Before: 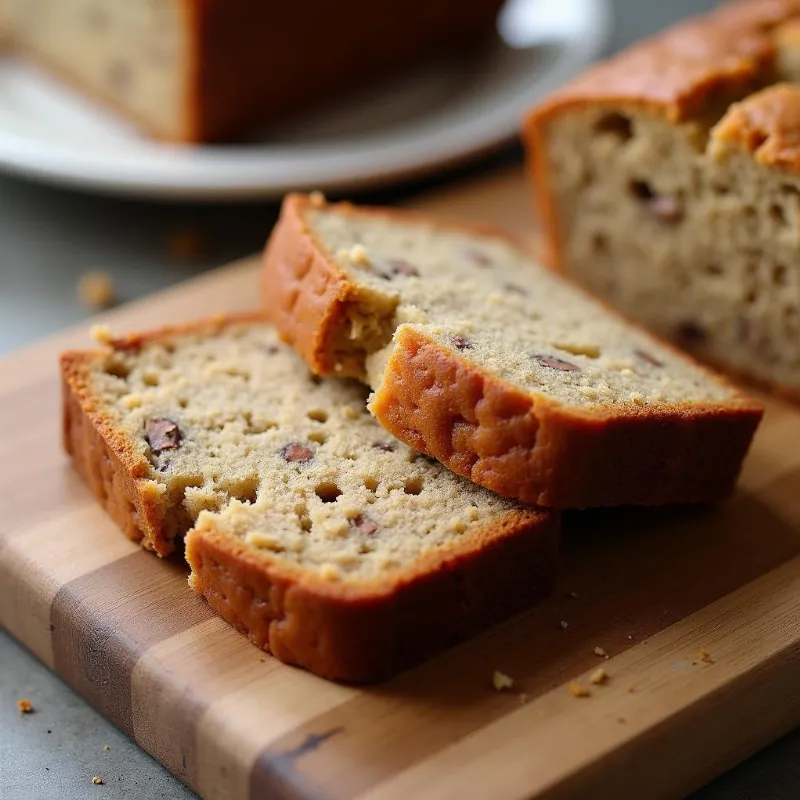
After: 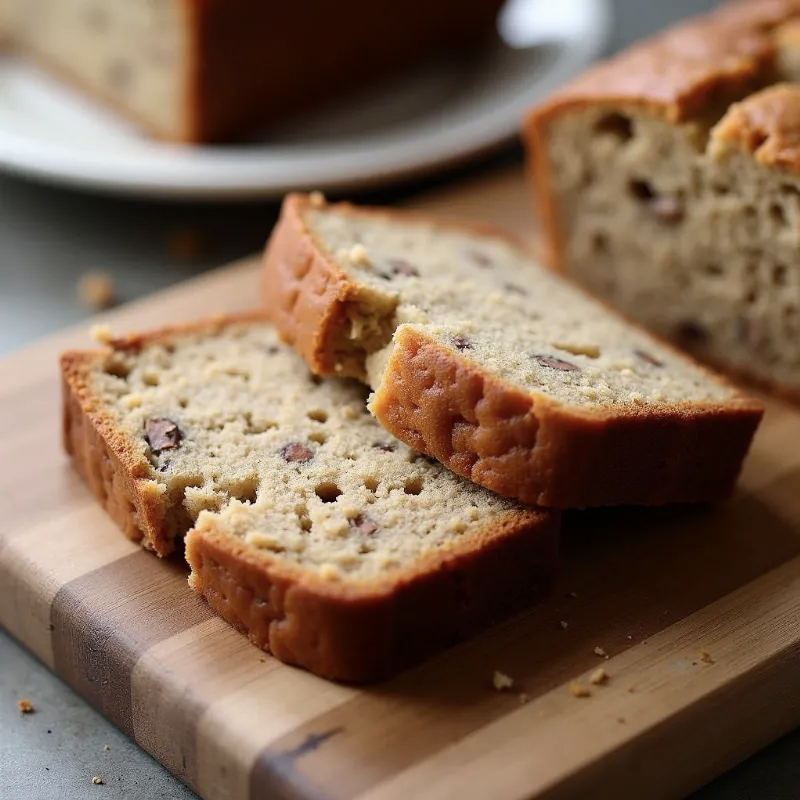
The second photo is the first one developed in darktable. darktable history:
contrast brightness saturation: contrast 0.111, saturation -0.179
